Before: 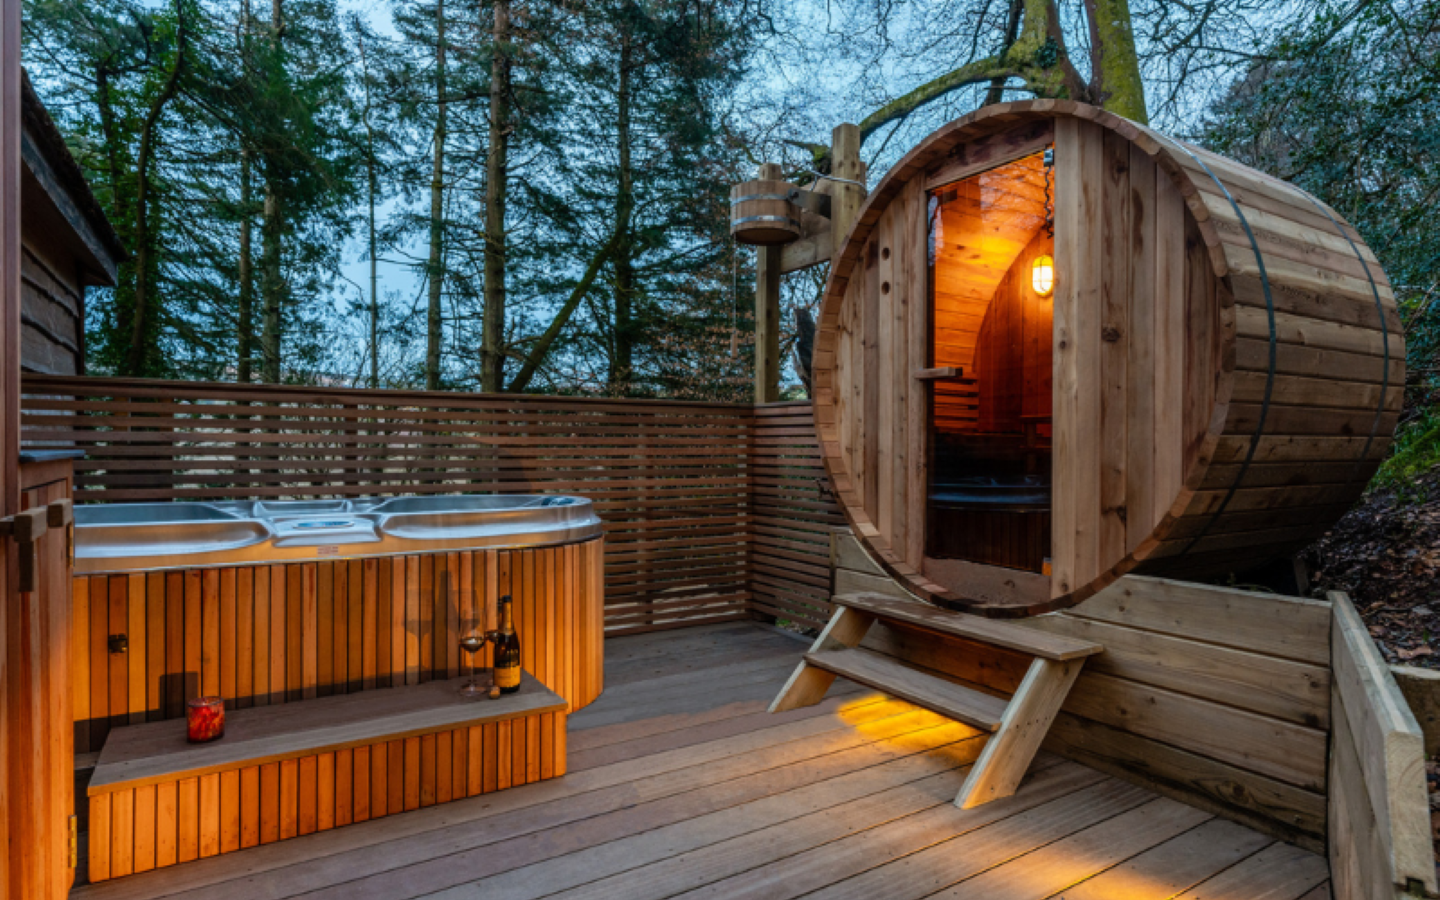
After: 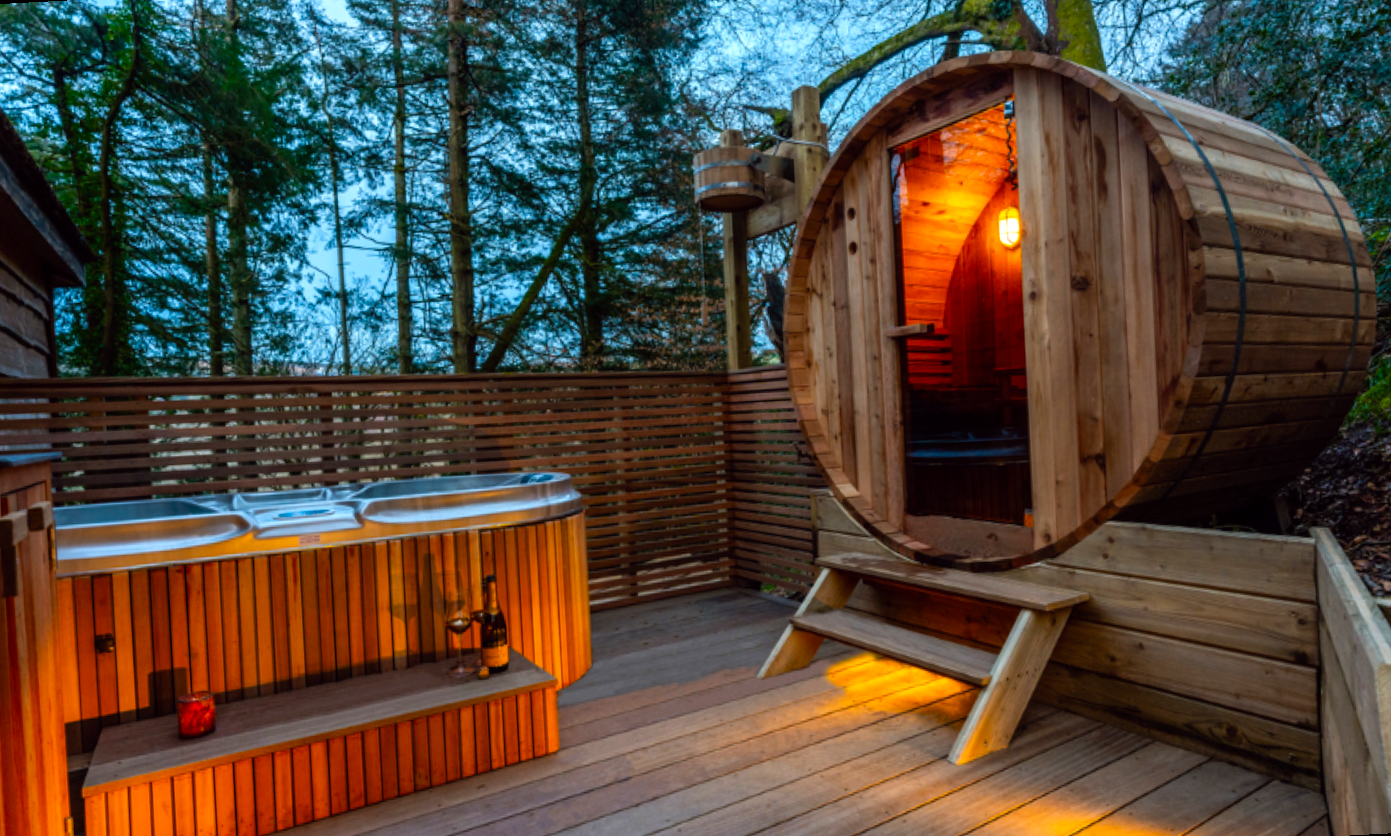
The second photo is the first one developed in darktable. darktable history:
rotate and perspective: rotation -3°, crop left 0.031, crop right 0.968, crop top 0.07, crop bottom 0.93
color balance: lift [1, 1.001, 0.999, 1.001], gamma [1, 1.004, 1.007, 0.993], gain [1, 0.991, 0.987, 1.013], contrast 10%, output saturation 120%
